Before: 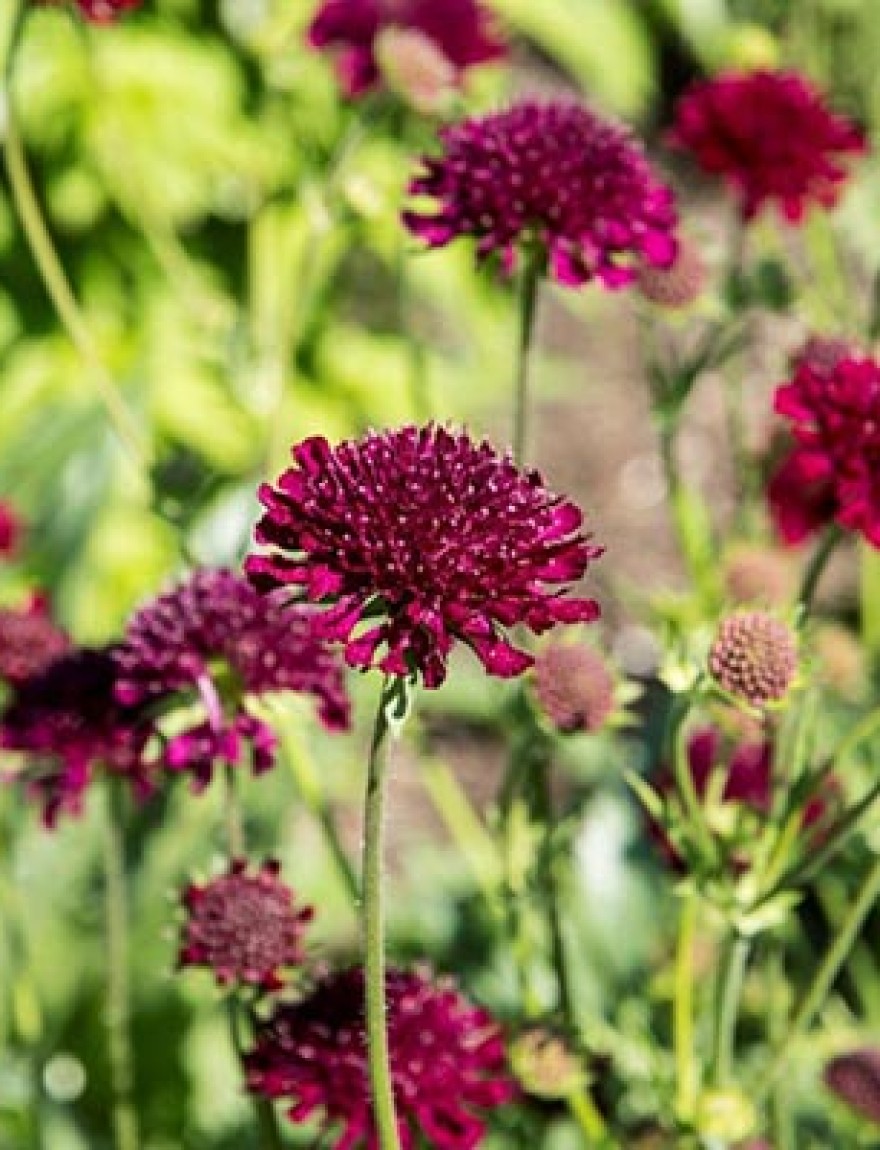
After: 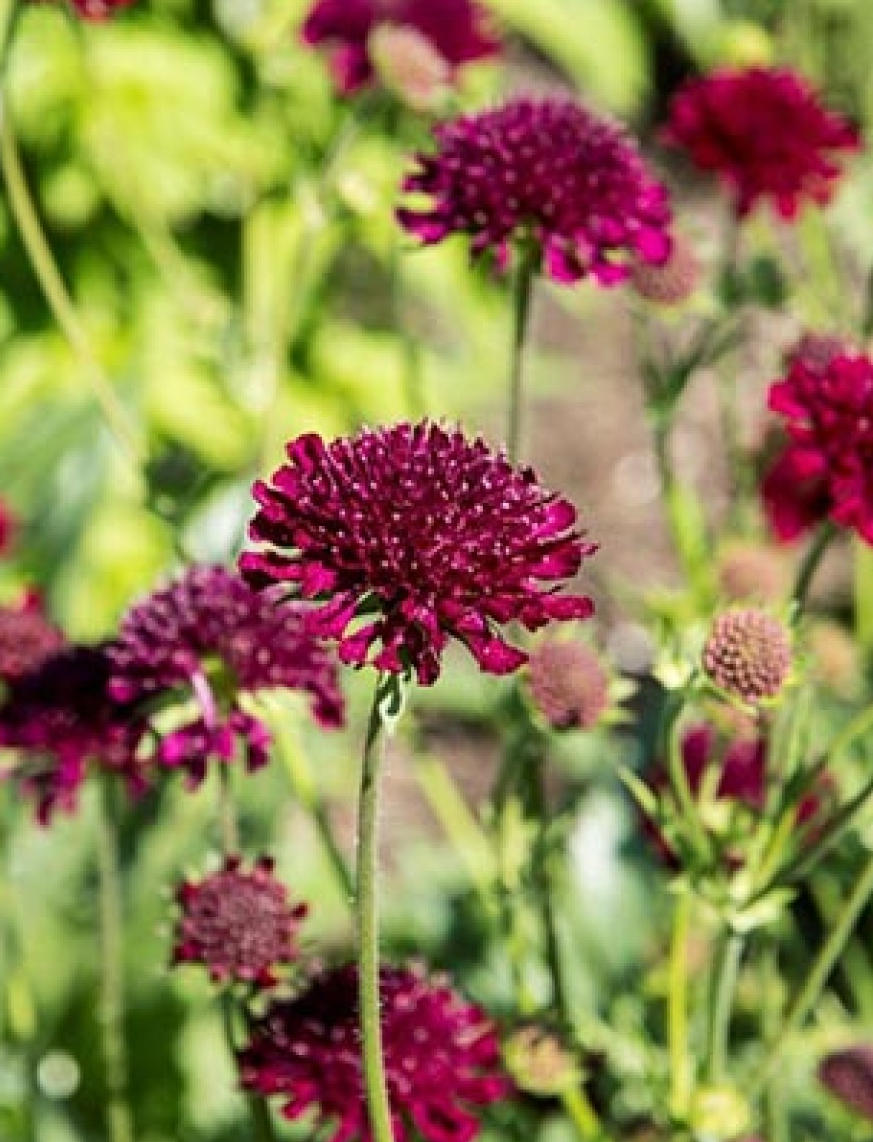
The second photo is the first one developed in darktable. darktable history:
crop and rotate: left 0.718%, top 0.327%, bottom 0.363%
